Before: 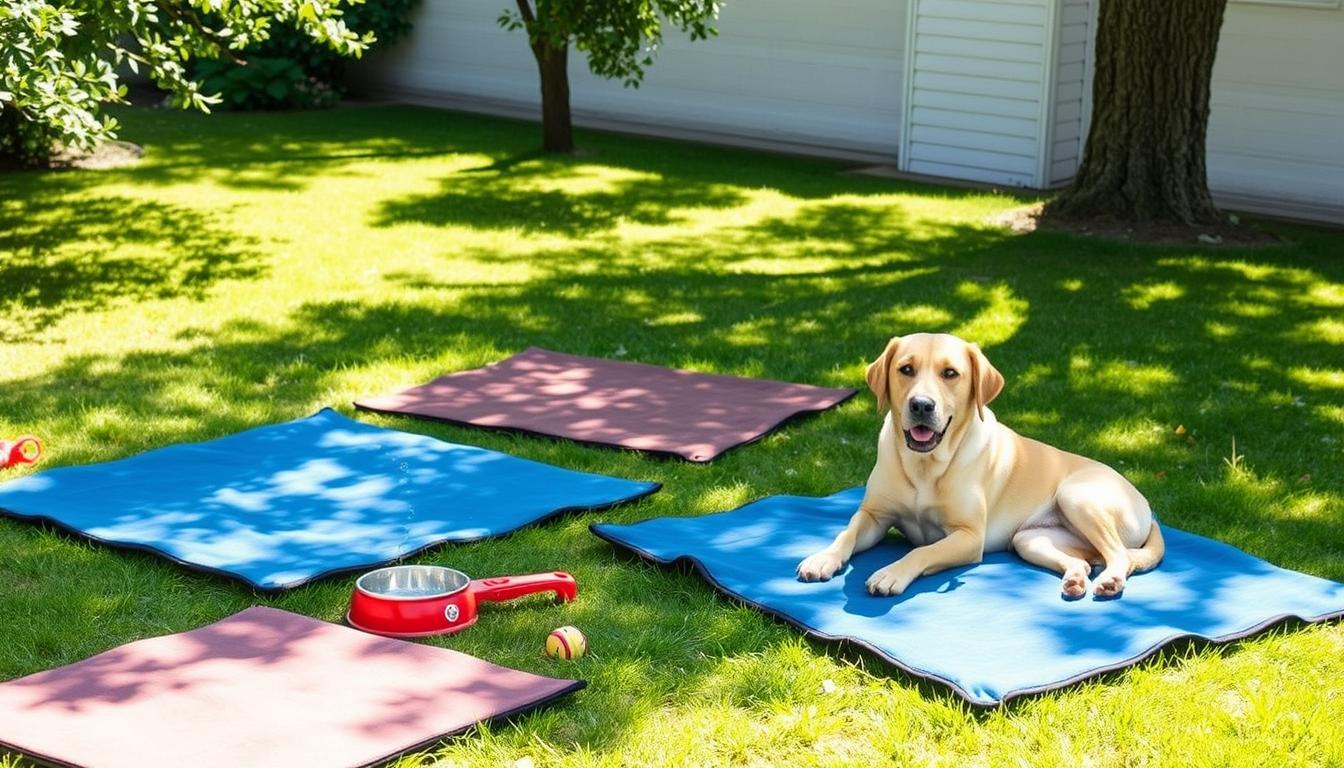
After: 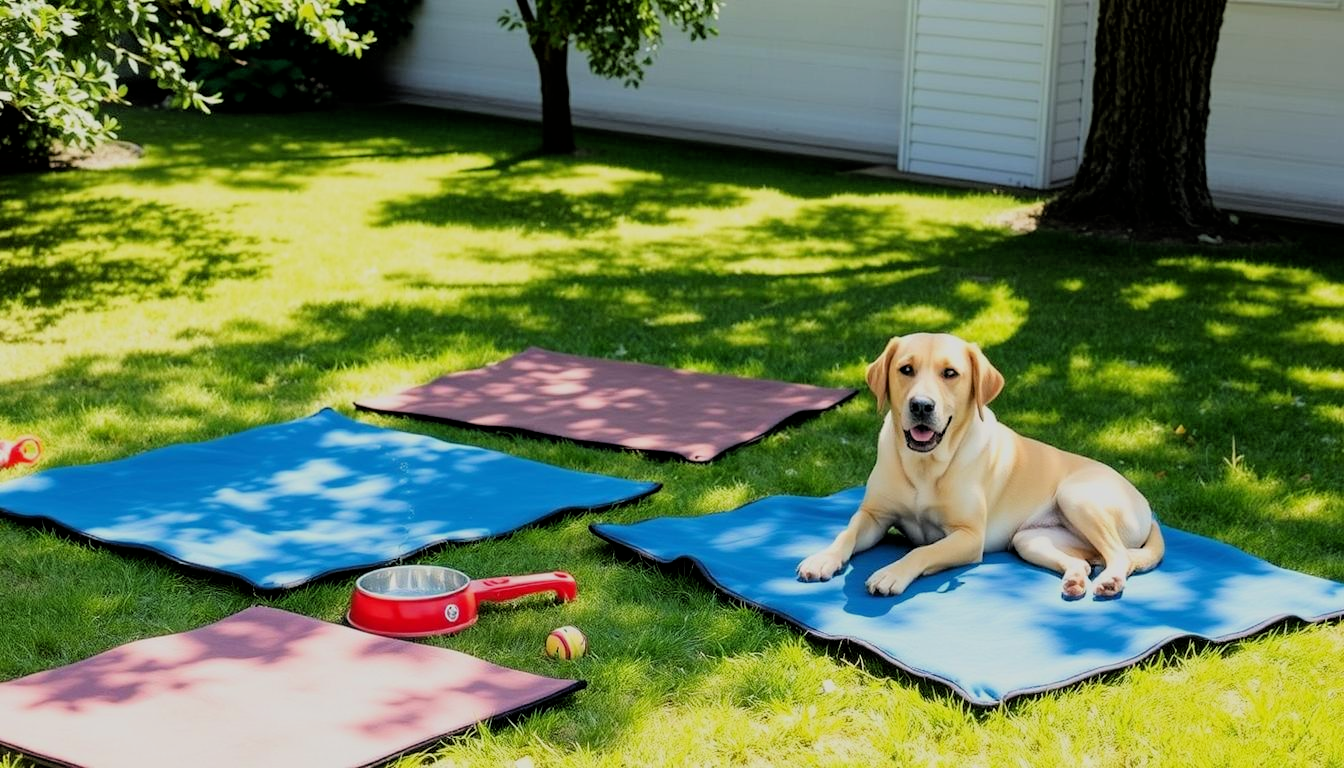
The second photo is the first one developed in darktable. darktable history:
filmic rgb: black relative exposure -4.79 EV, white relative exposure 4 EV, hardness 2.79, color science v6 (2022)
